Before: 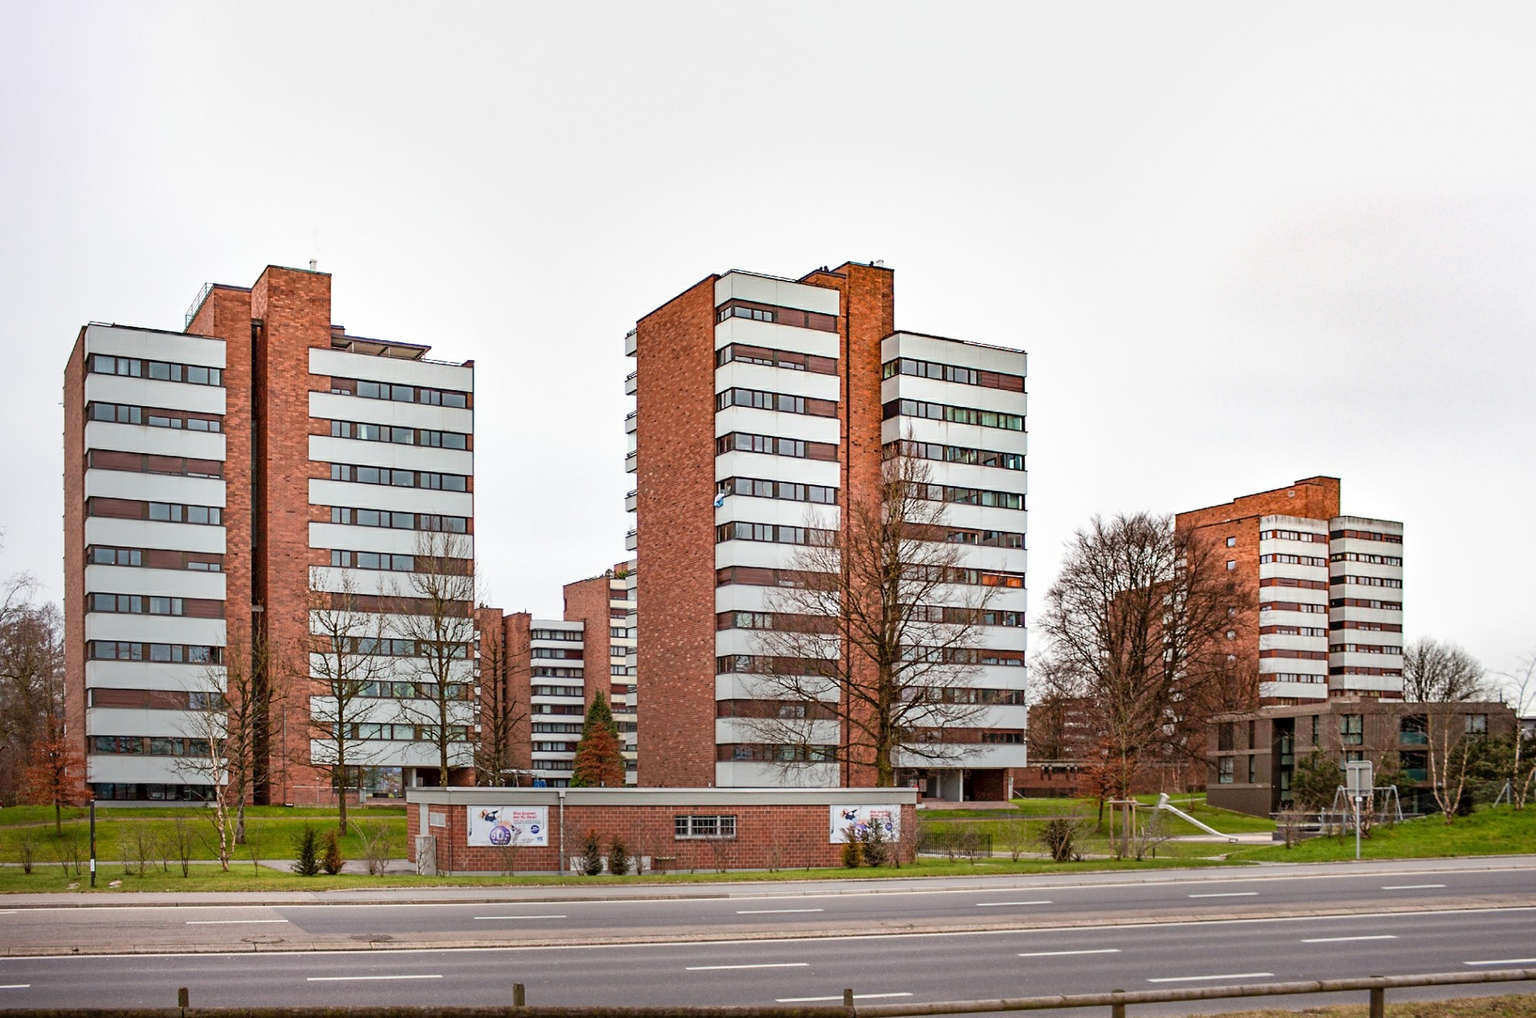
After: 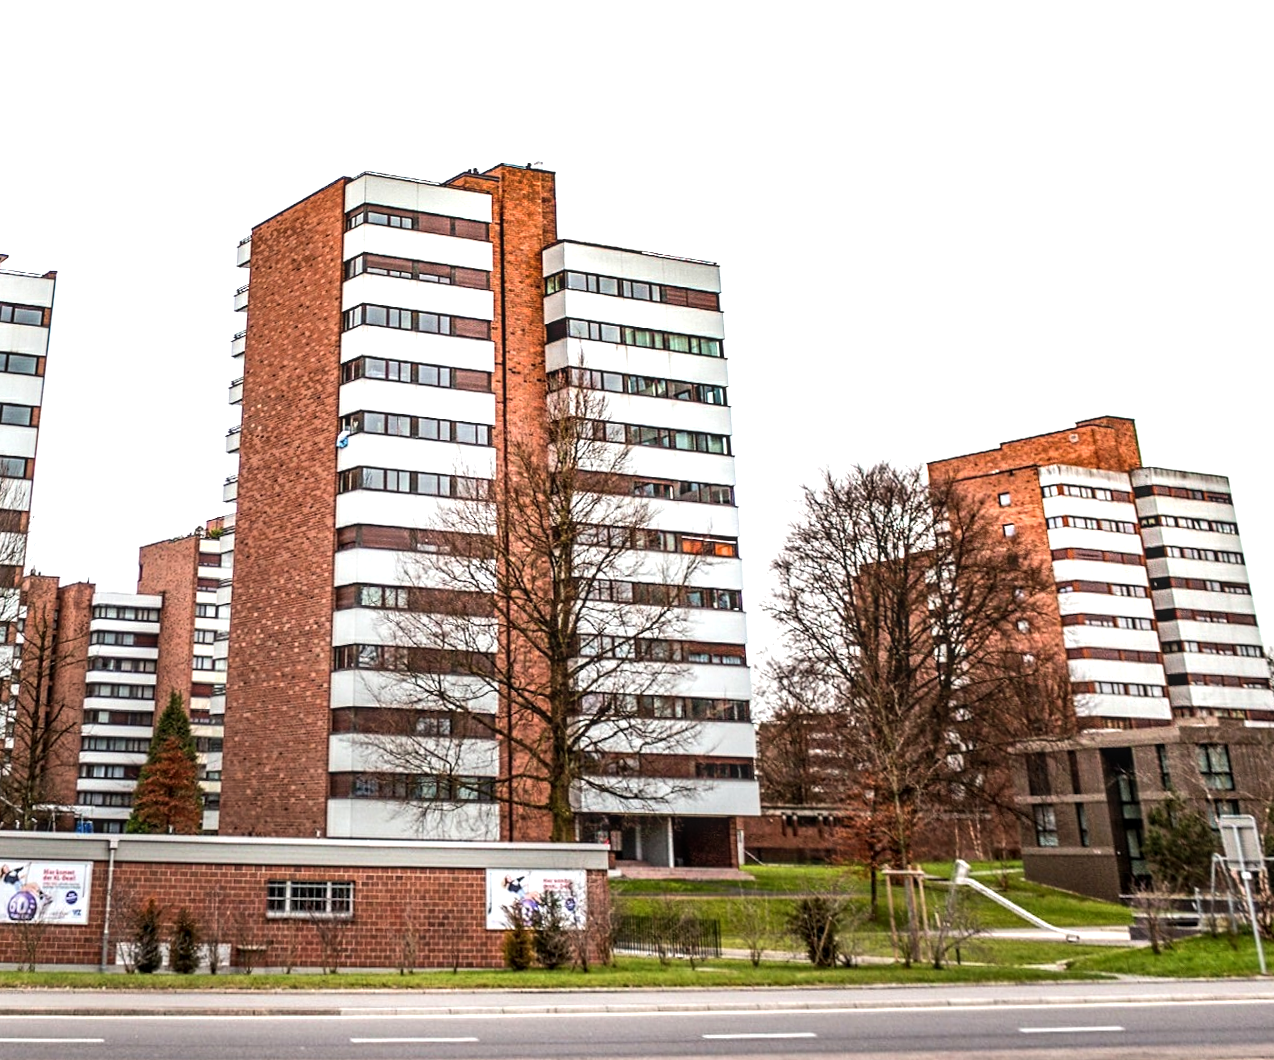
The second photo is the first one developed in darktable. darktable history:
tone equalizer: -8 EV -0.75 EV, -7 EV -0.7 EV, -6 EV -0.6 EV, -5 EV -0.4 EV, -3 EV 0.4 EV, -2 EV 0.6 EV, -1 EV 0.7 EV, +0 EV 0.75 EV, edges refinement/feathering 500, mask exposure compensation -1.57 EV, preserve details no
crop: left 23.095%, top 5.827%, bottom 11.854%
rotate and perspective: rotation 0.72°, lens shift (vertical) -0.352, lens shift (horizontal) -0.051, crop left 0.152, crop right 0.859, crop top 0.019, crop bottom 0.964
local contrast: on, module defaults
